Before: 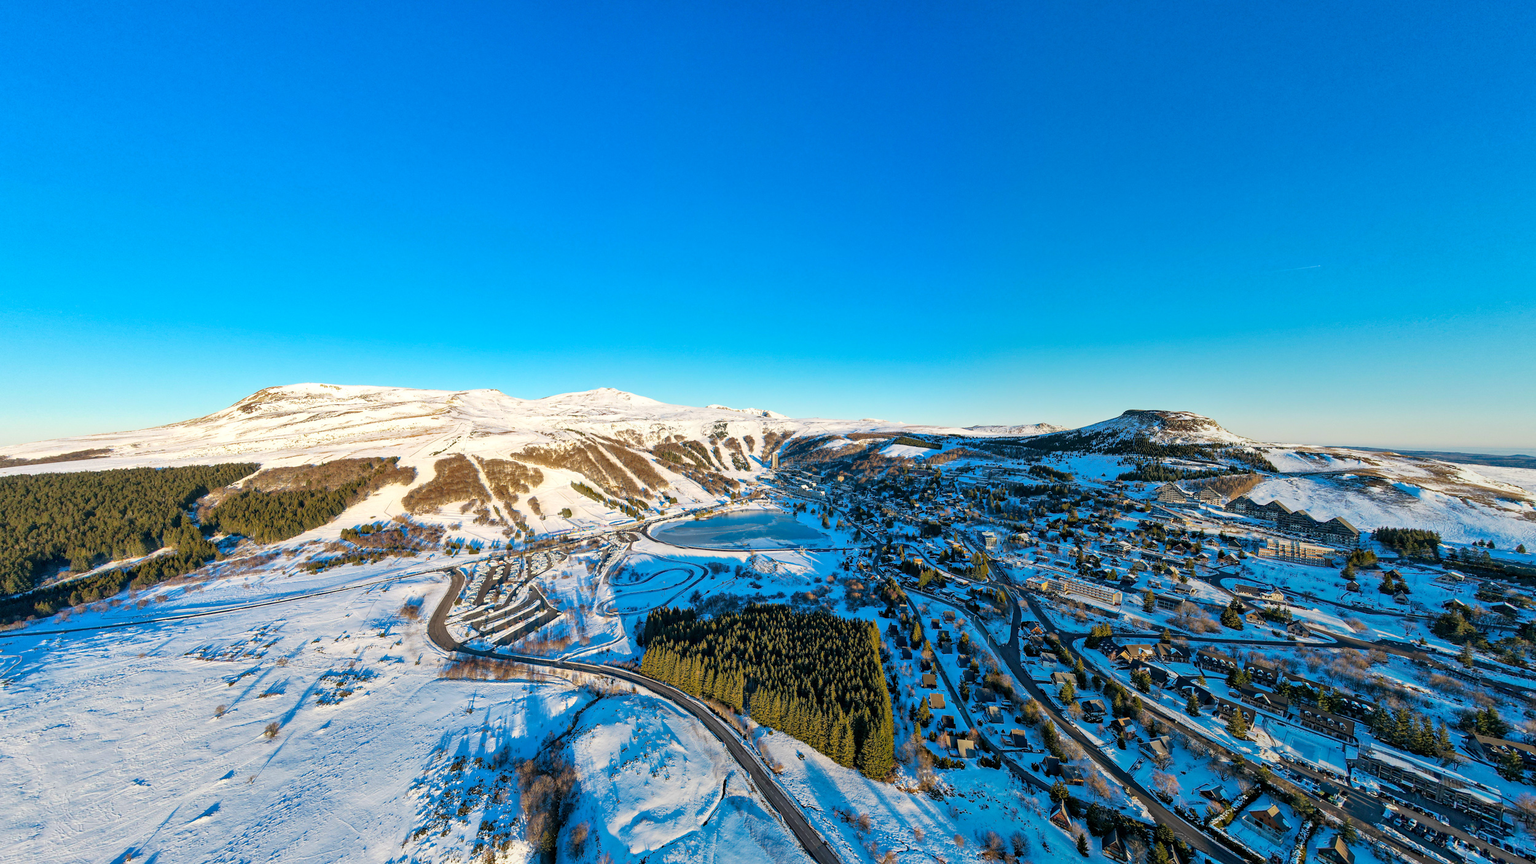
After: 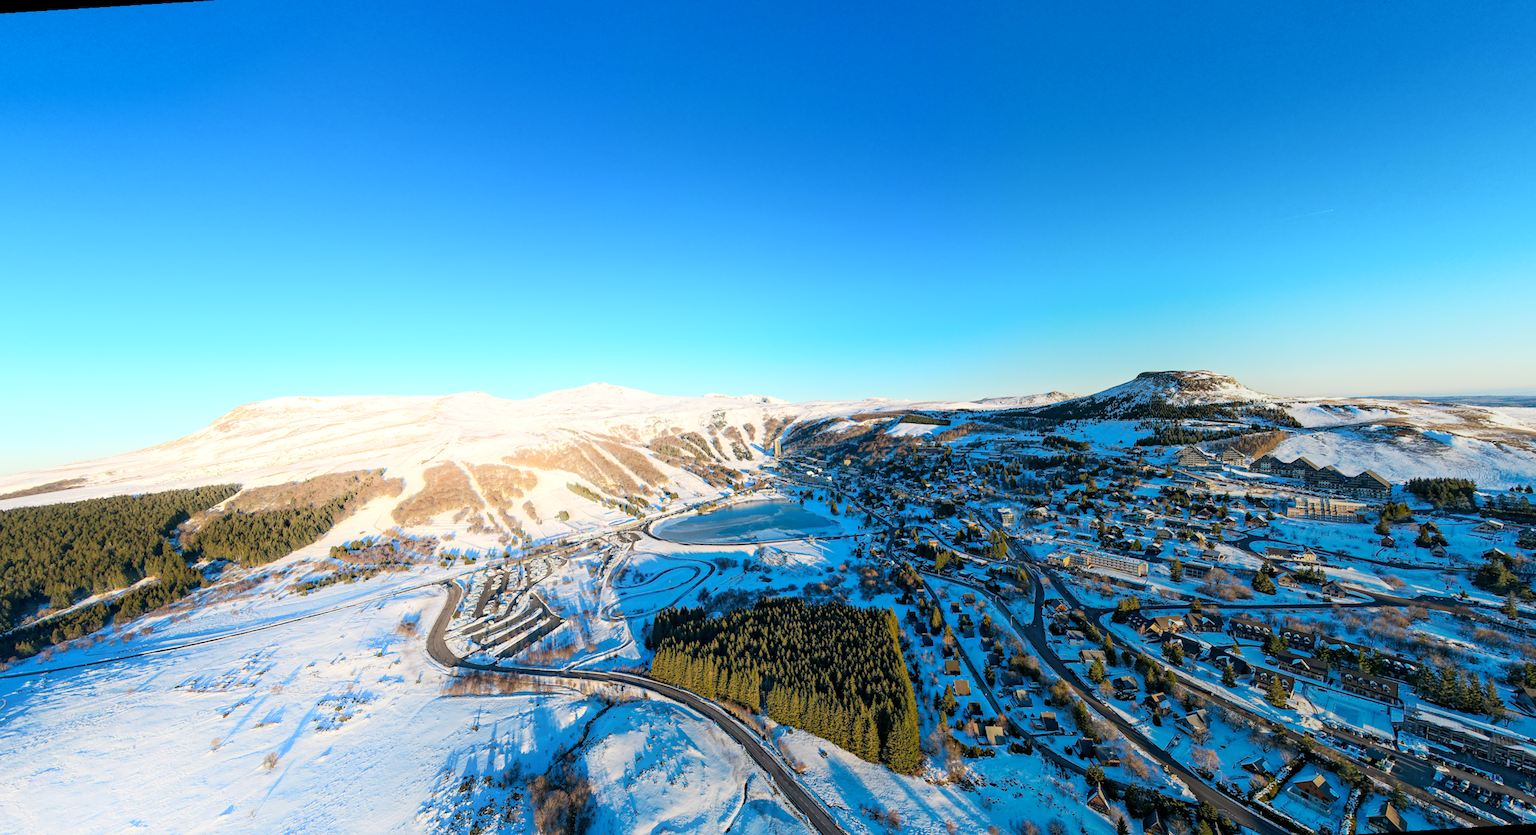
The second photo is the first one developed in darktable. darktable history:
rotate and perspective: rotation -3.52°, crop left 0.036, crop right 0.964, crop top 0.081, crop bottom 0.919
shadows and highlights: shadows -21.3, highlights 100, soften with gaussian
